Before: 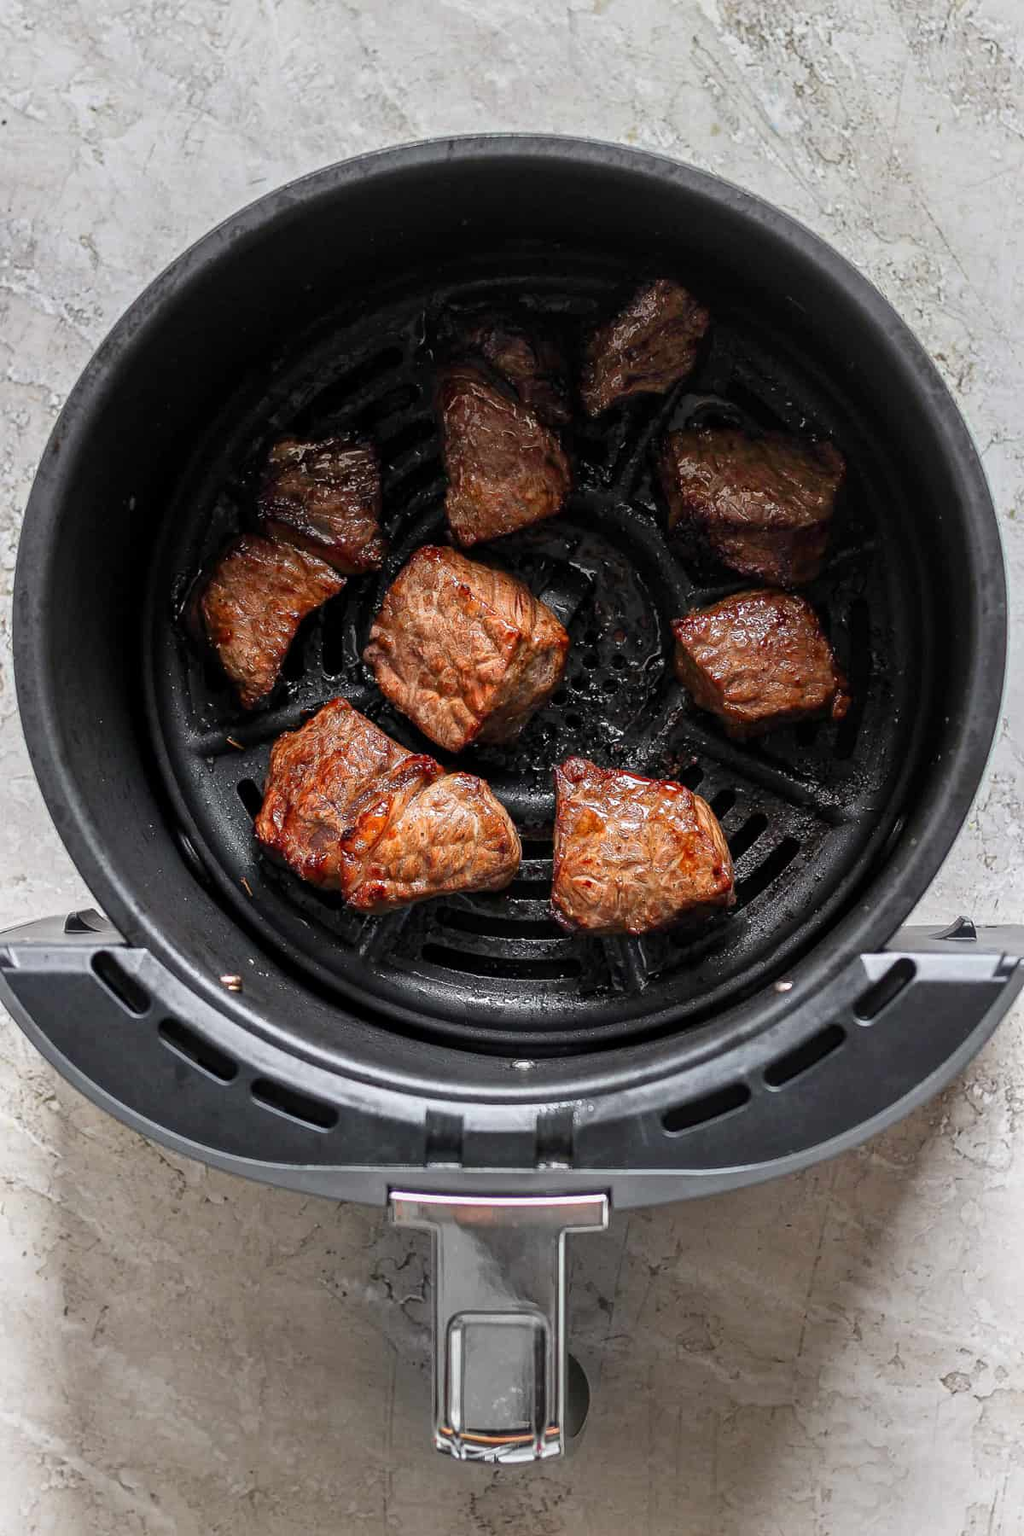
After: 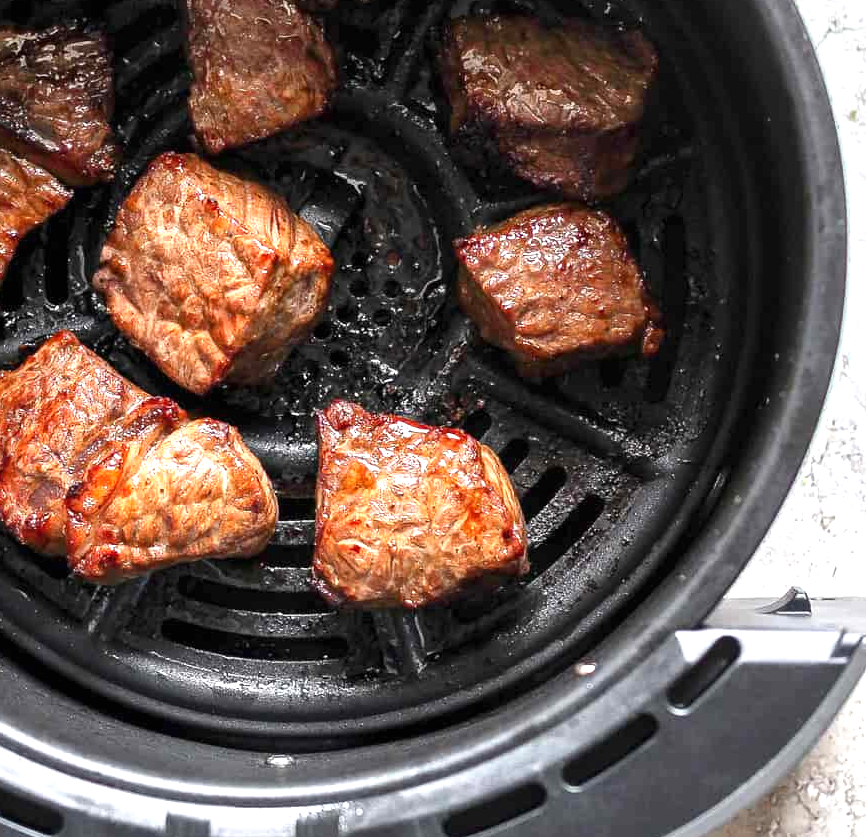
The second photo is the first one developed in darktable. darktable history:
crop and rotate: left 27.795%, top 27.085%, bottom 26.364%
exposure: black level correction 0, exposure 0.95 EV, compensate highlight preservation false
